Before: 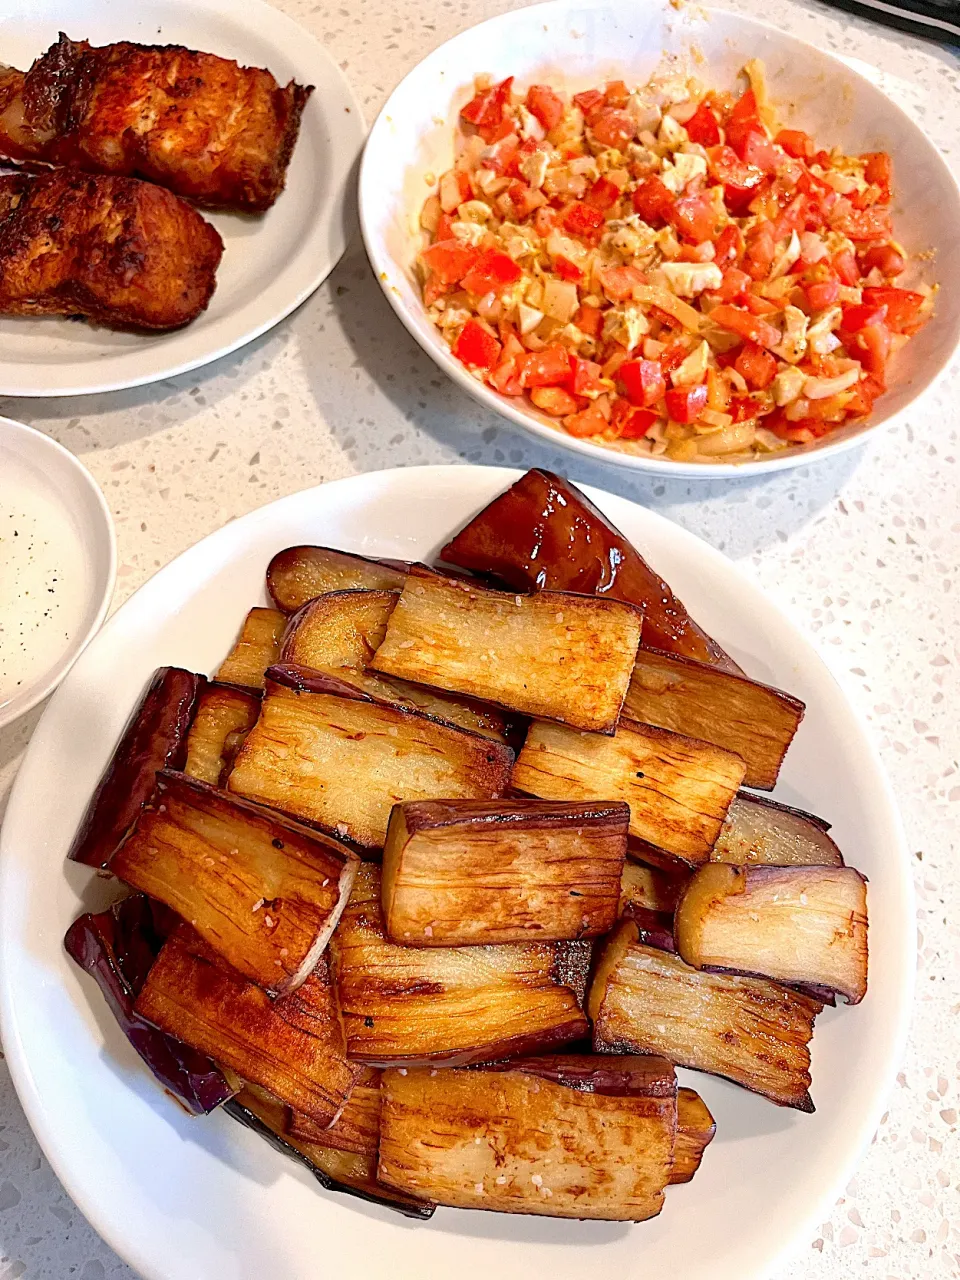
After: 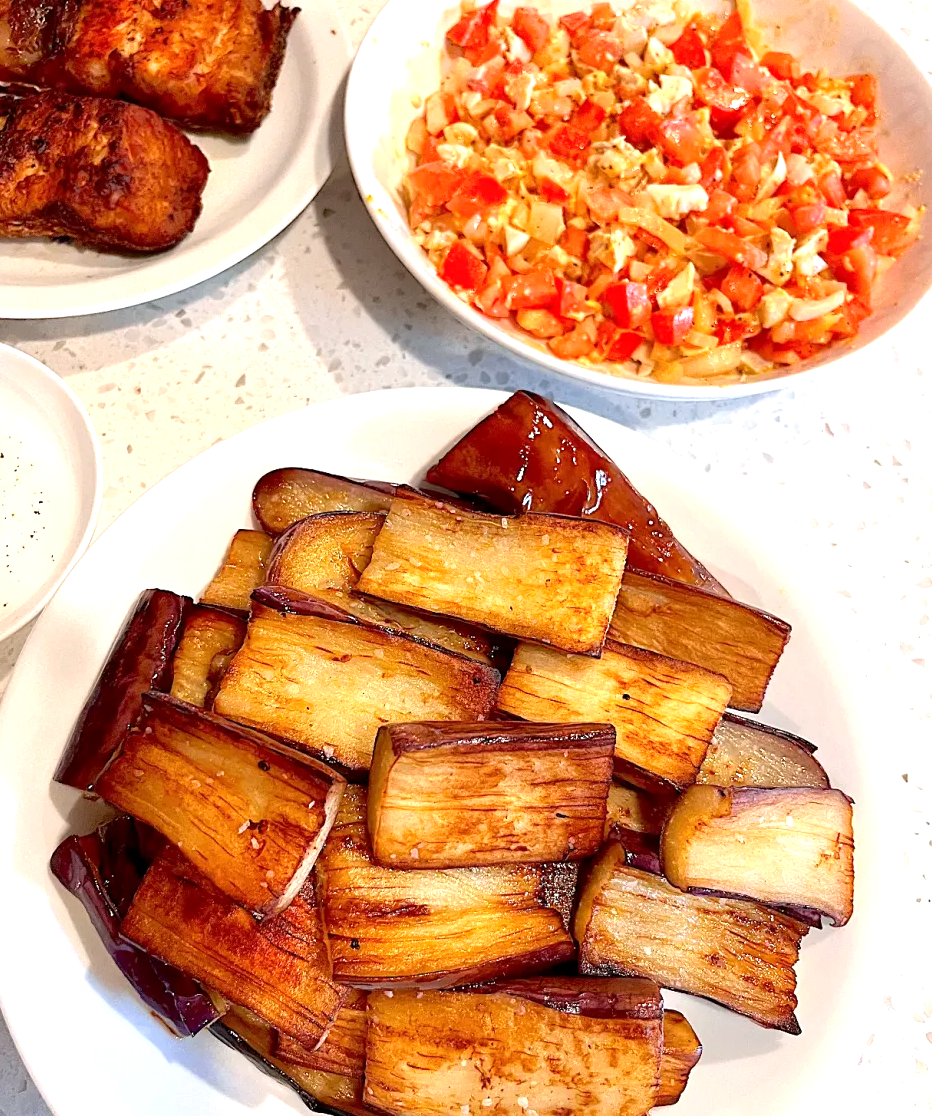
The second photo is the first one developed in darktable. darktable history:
exposure: black level correction 0.001, exposure 0.5 EV, compensate exposure bias true, compensate highlight preservation false
crop: left 1.507%, top 6.147%, right 1.379%, bottom 6.637%
